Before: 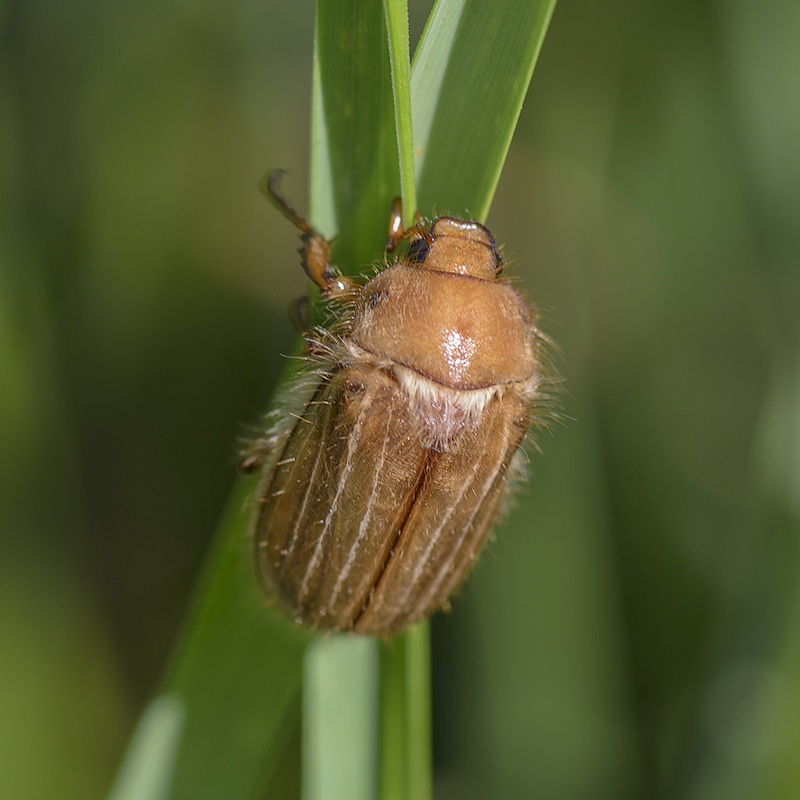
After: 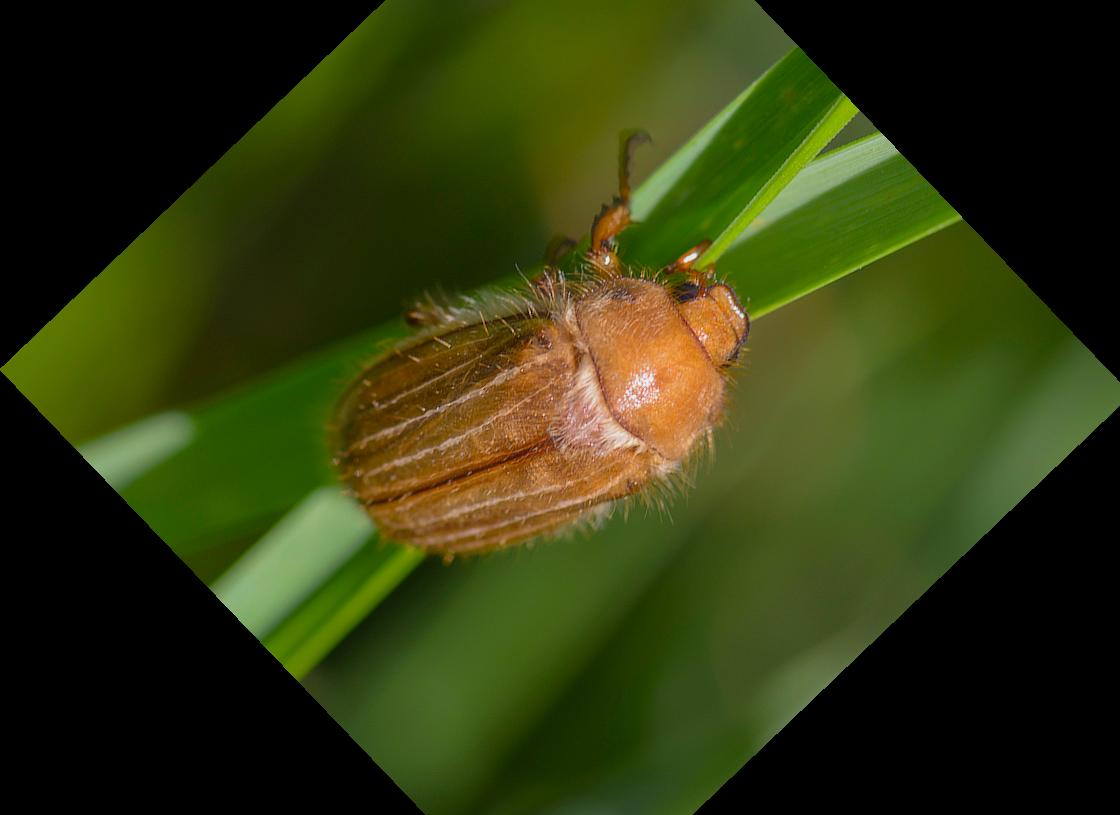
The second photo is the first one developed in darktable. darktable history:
exposure: exposure -0.151 EV, compensate highlight preservation false
haze removal: strength -0.1, adaptive false
color balance: output saturation 120%
crop and rotate: angle -46.26°, top 16.234%, right 0.912%, bottom 11.704%
